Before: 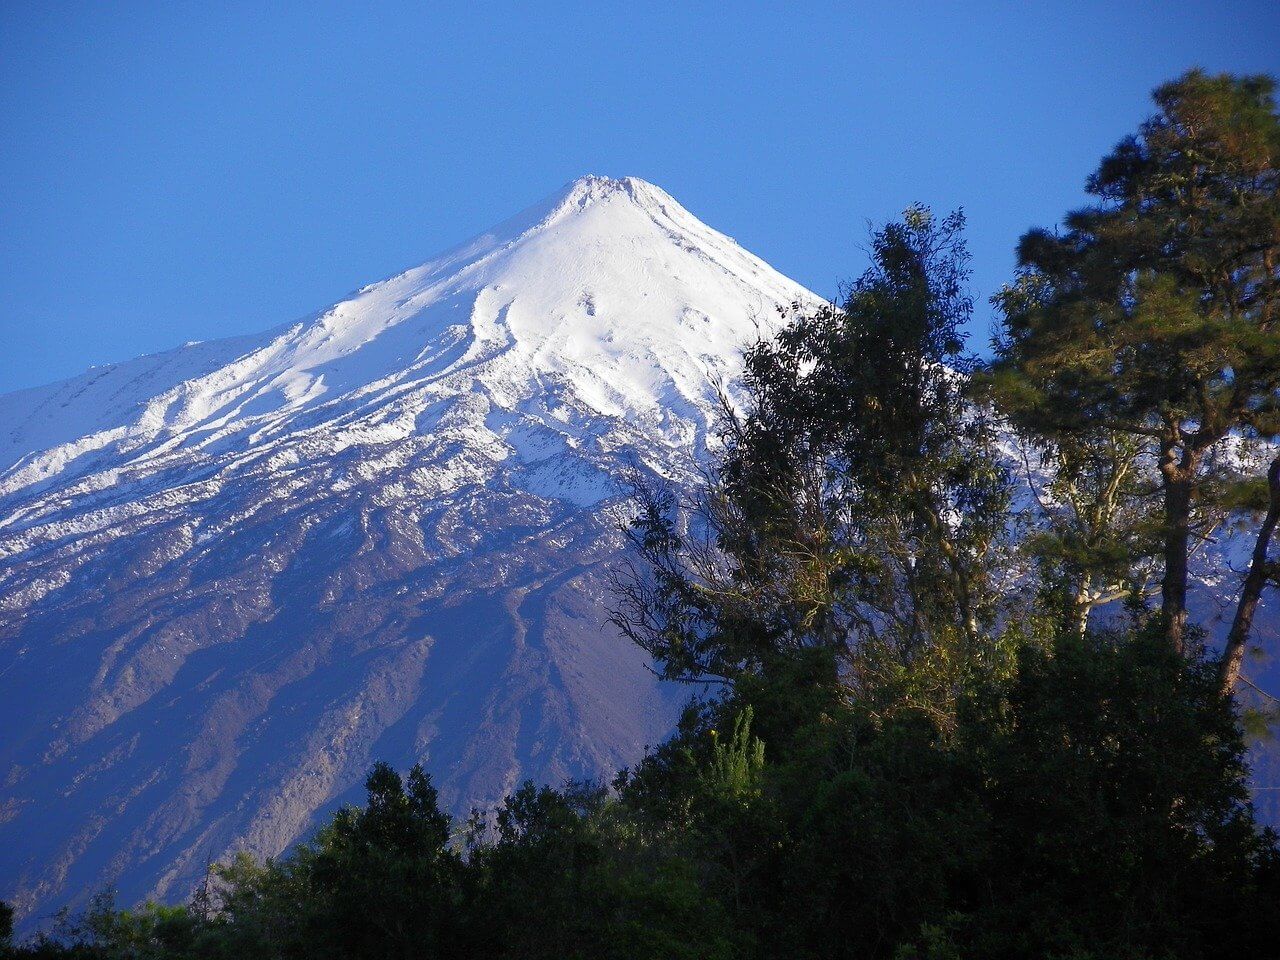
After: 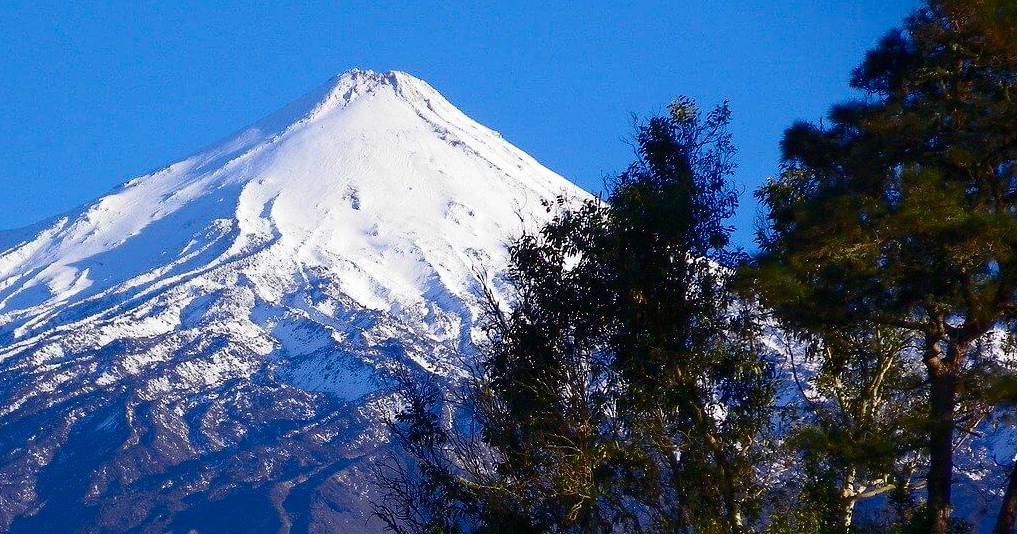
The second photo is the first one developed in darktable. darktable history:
crop: left 18.38%, top 11.092%, right 2.134%, bottom 33.217%
contrast brightness saturation: contrast 0.19, brightness -0.11, saturation 0.21
